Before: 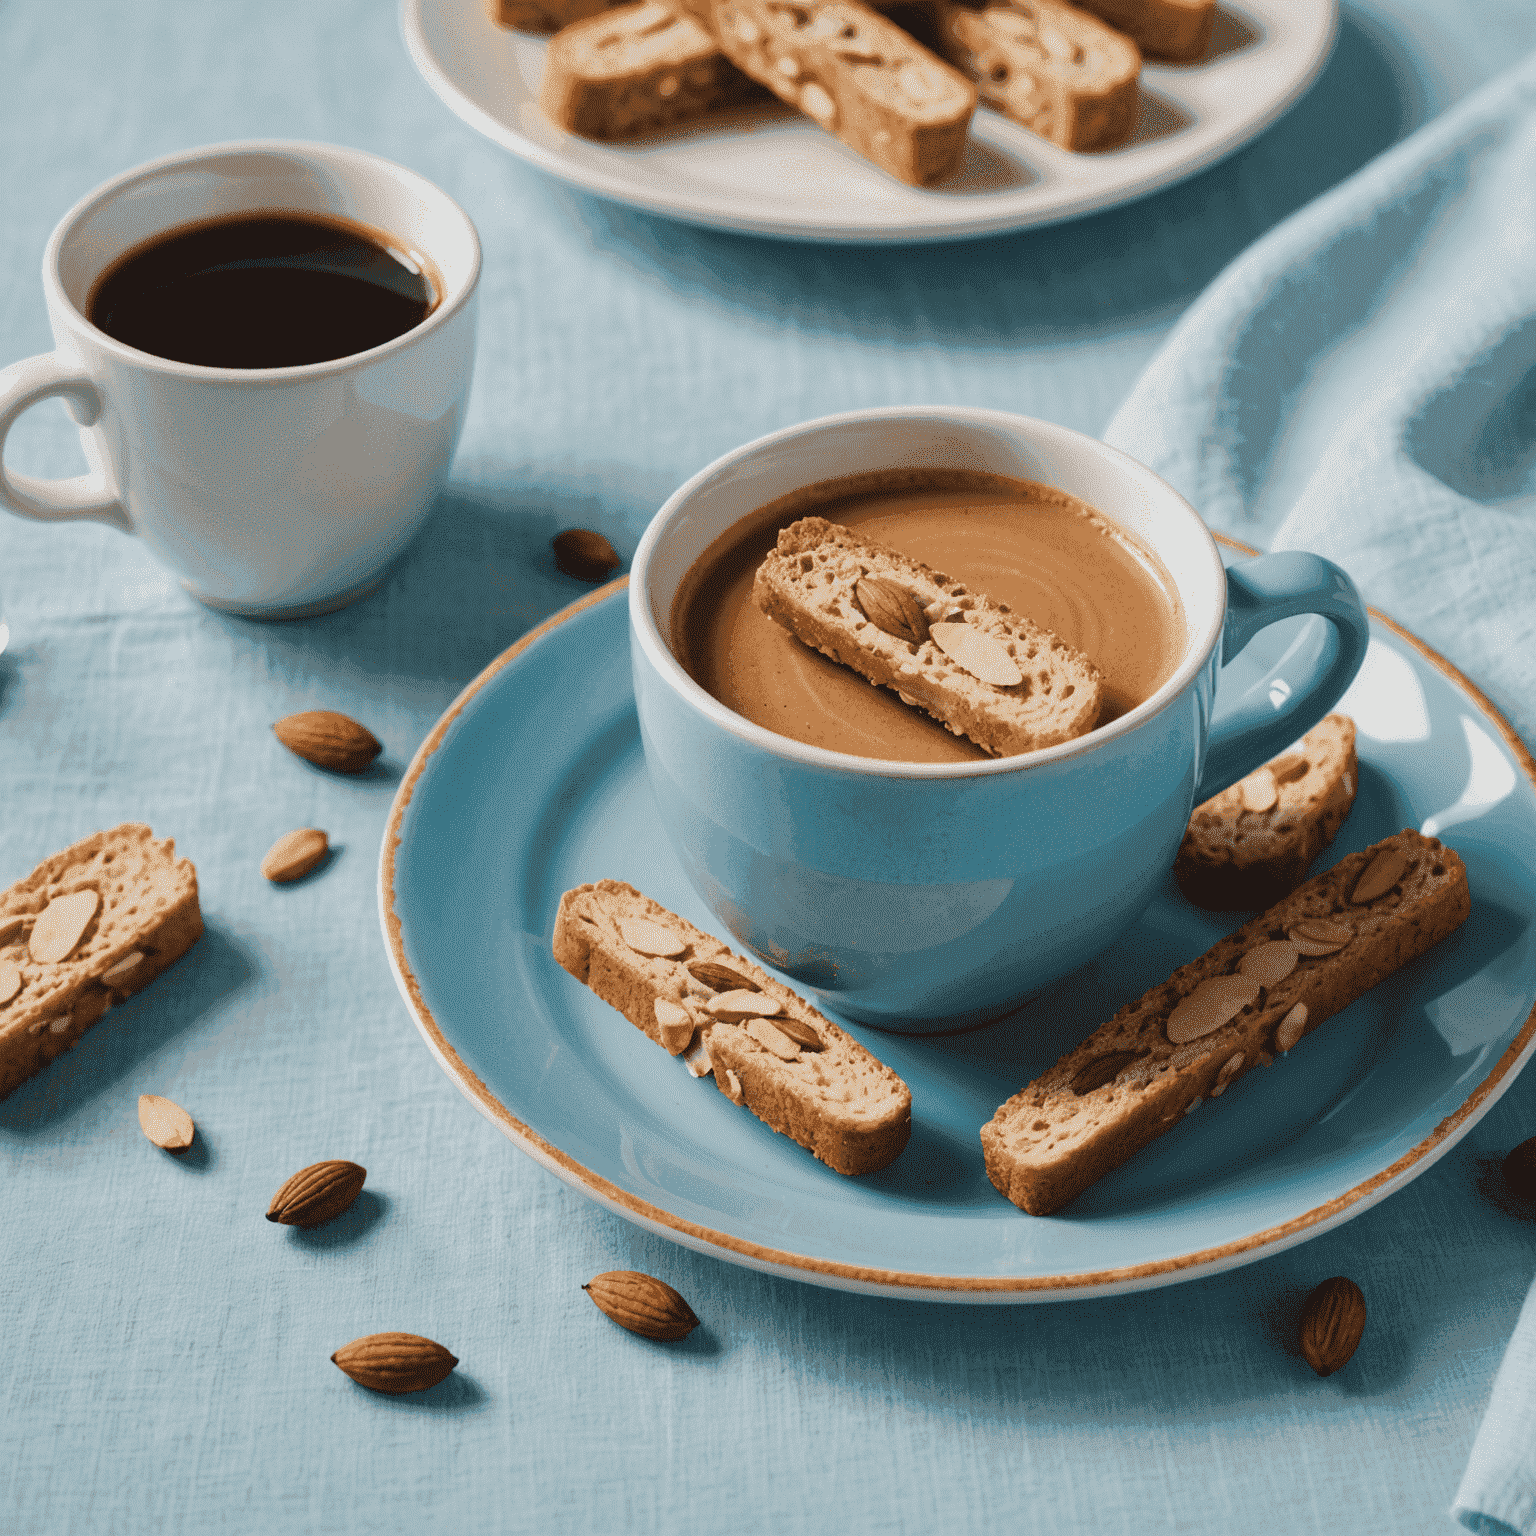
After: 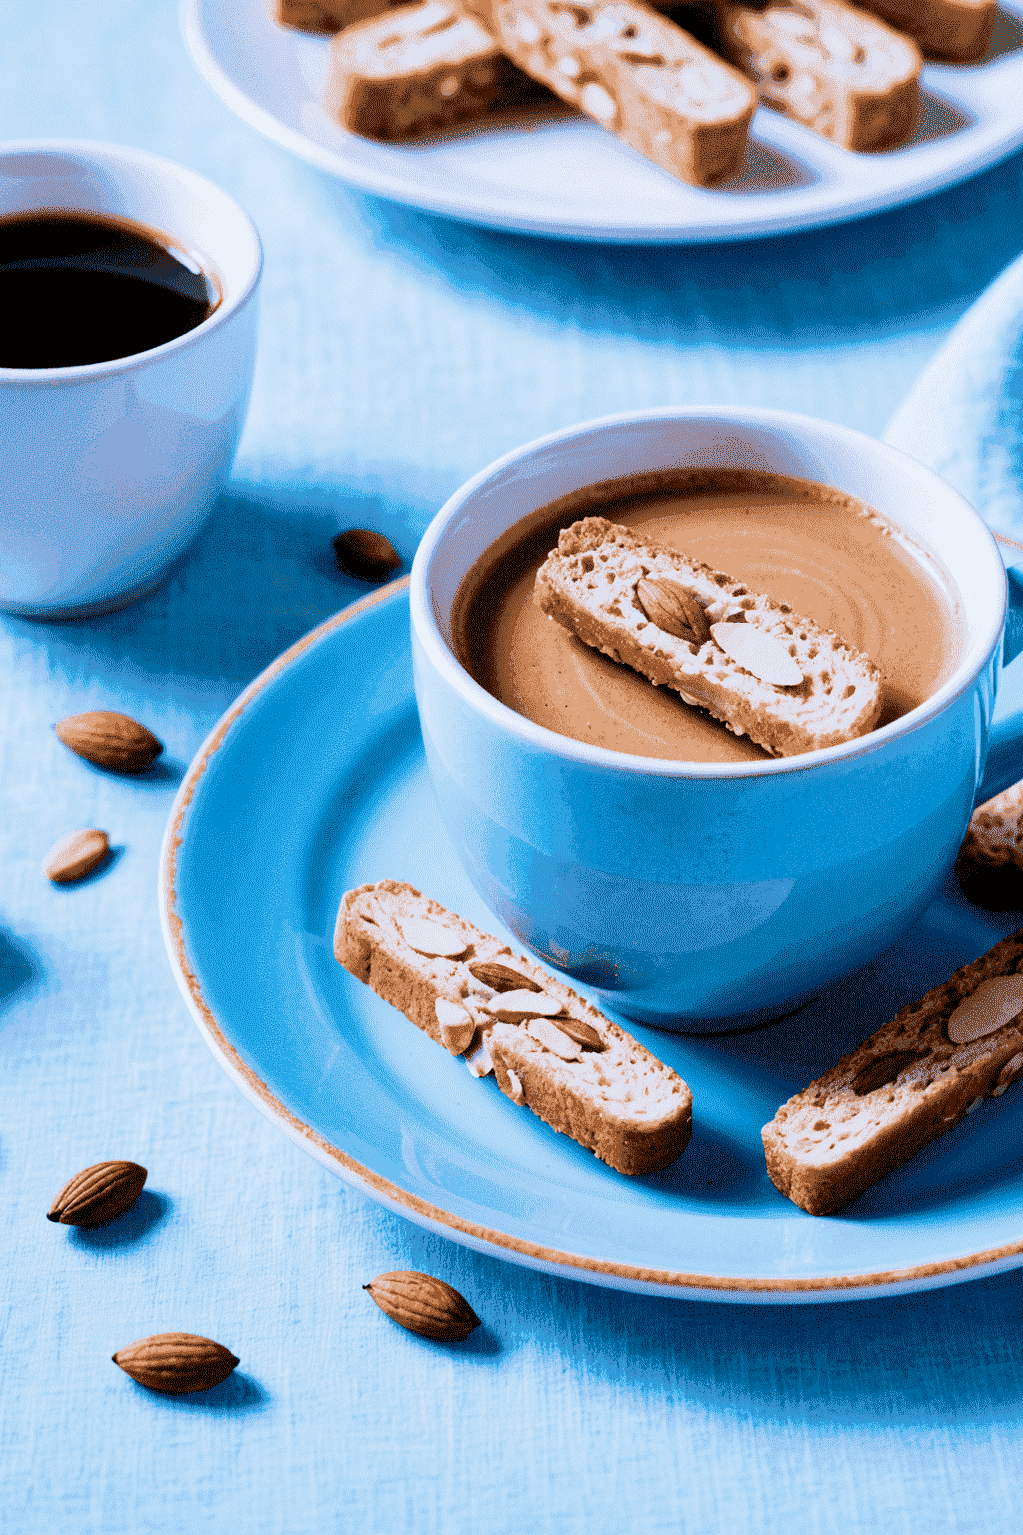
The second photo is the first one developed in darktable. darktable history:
velvia: strength 39.63%
crop and rotate: left 14.292%, right 19.041%
filmic rgb: middle gray luminance 12.74%, black relative exposure -10.13 EV, white relative exposure 3.47 EV, threshold 6 EV, target black luminance 0%, hardness 5.74, latitude 44.69%, contrast 1.221, highlights saturation mix 5%, shadows ↔ highlights balance 26.78%, add noise in highlights 0, preserve chrominance no, color science v3 (2019), use custom middle-gray values true, iterations of high-quality reconstruction 0, contrast in highlights soft, enable highlight reconstruction true
exposure: black level correction 0.005, exposure 0.001 EV, compensate highlight preservation false
color calibration: illuminant as shot in camera, adaptation linear Bradford (ICC v4), x 0.406, y 0.405, temperature 3570.35 K, saturation algorithm version 1 (2020)
